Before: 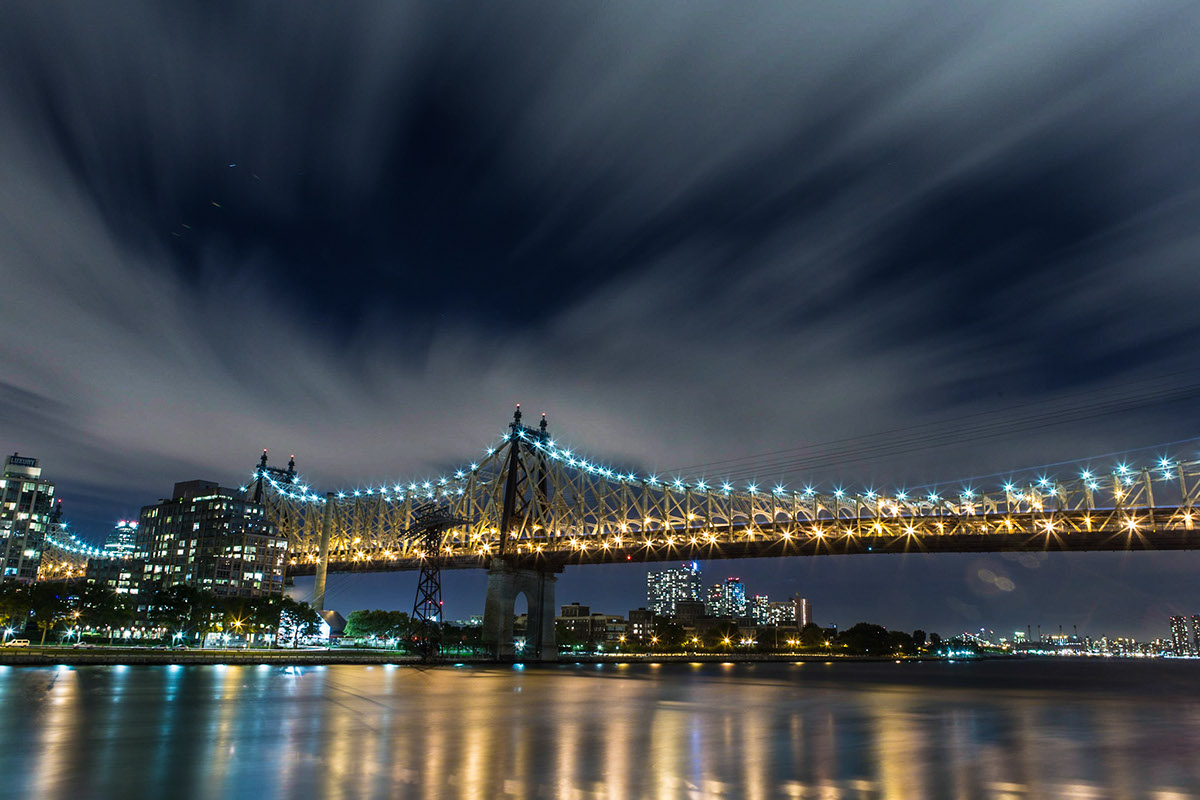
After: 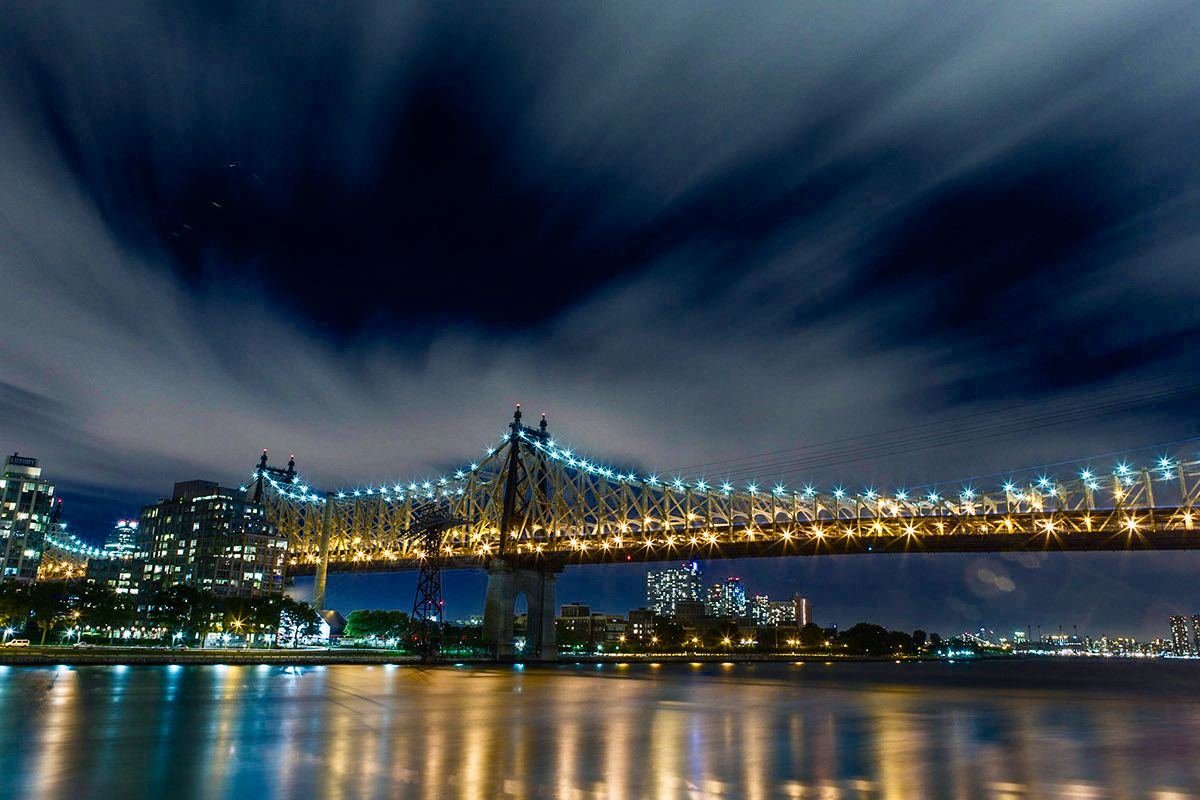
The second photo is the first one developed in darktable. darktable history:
color balance rgb: shadows lift › chroma 1.016%, shadows lift › hue 215.61°, perceptual saturation grading › global saturation 15.218%, perceptual saturation grading › highlights -19.63%, perceptual saturation grading › shadows 19.901%, global vibrance 16.811%, saturation formula JzAzBz (2021)
